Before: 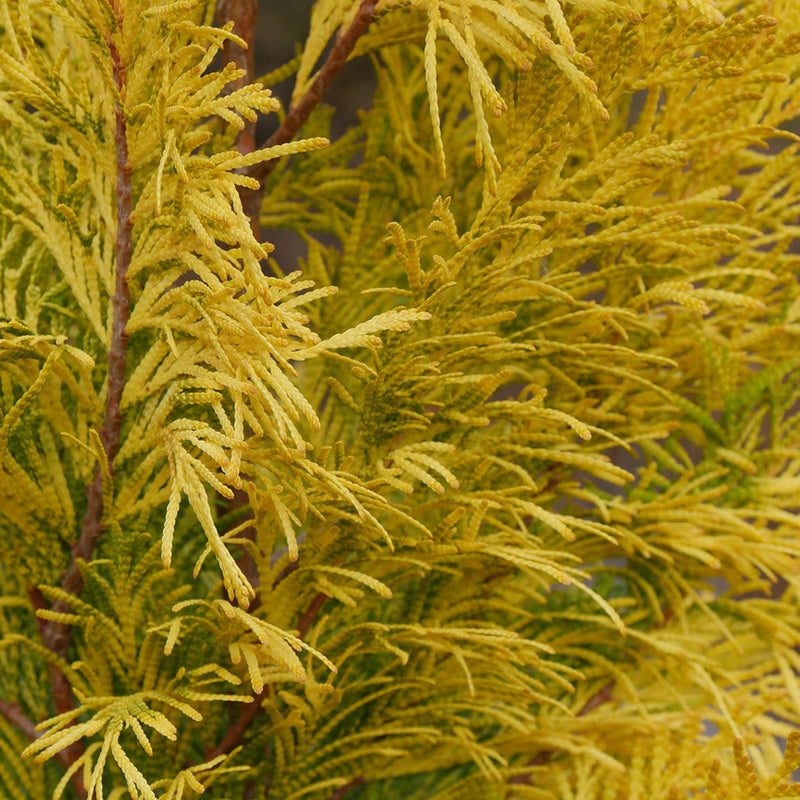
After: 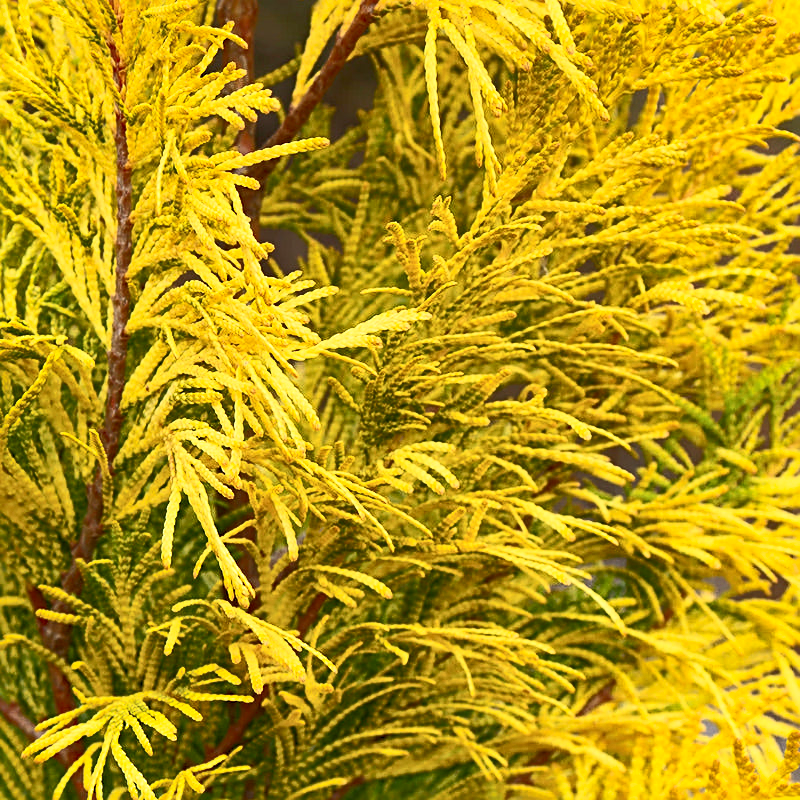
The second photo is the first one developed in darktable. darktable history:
sharpen: radius 2.742
contrast brightness saturation: contrast 0.62, brightness 0.347, saturation 0.149
shadows and highlights: on, module defaults
